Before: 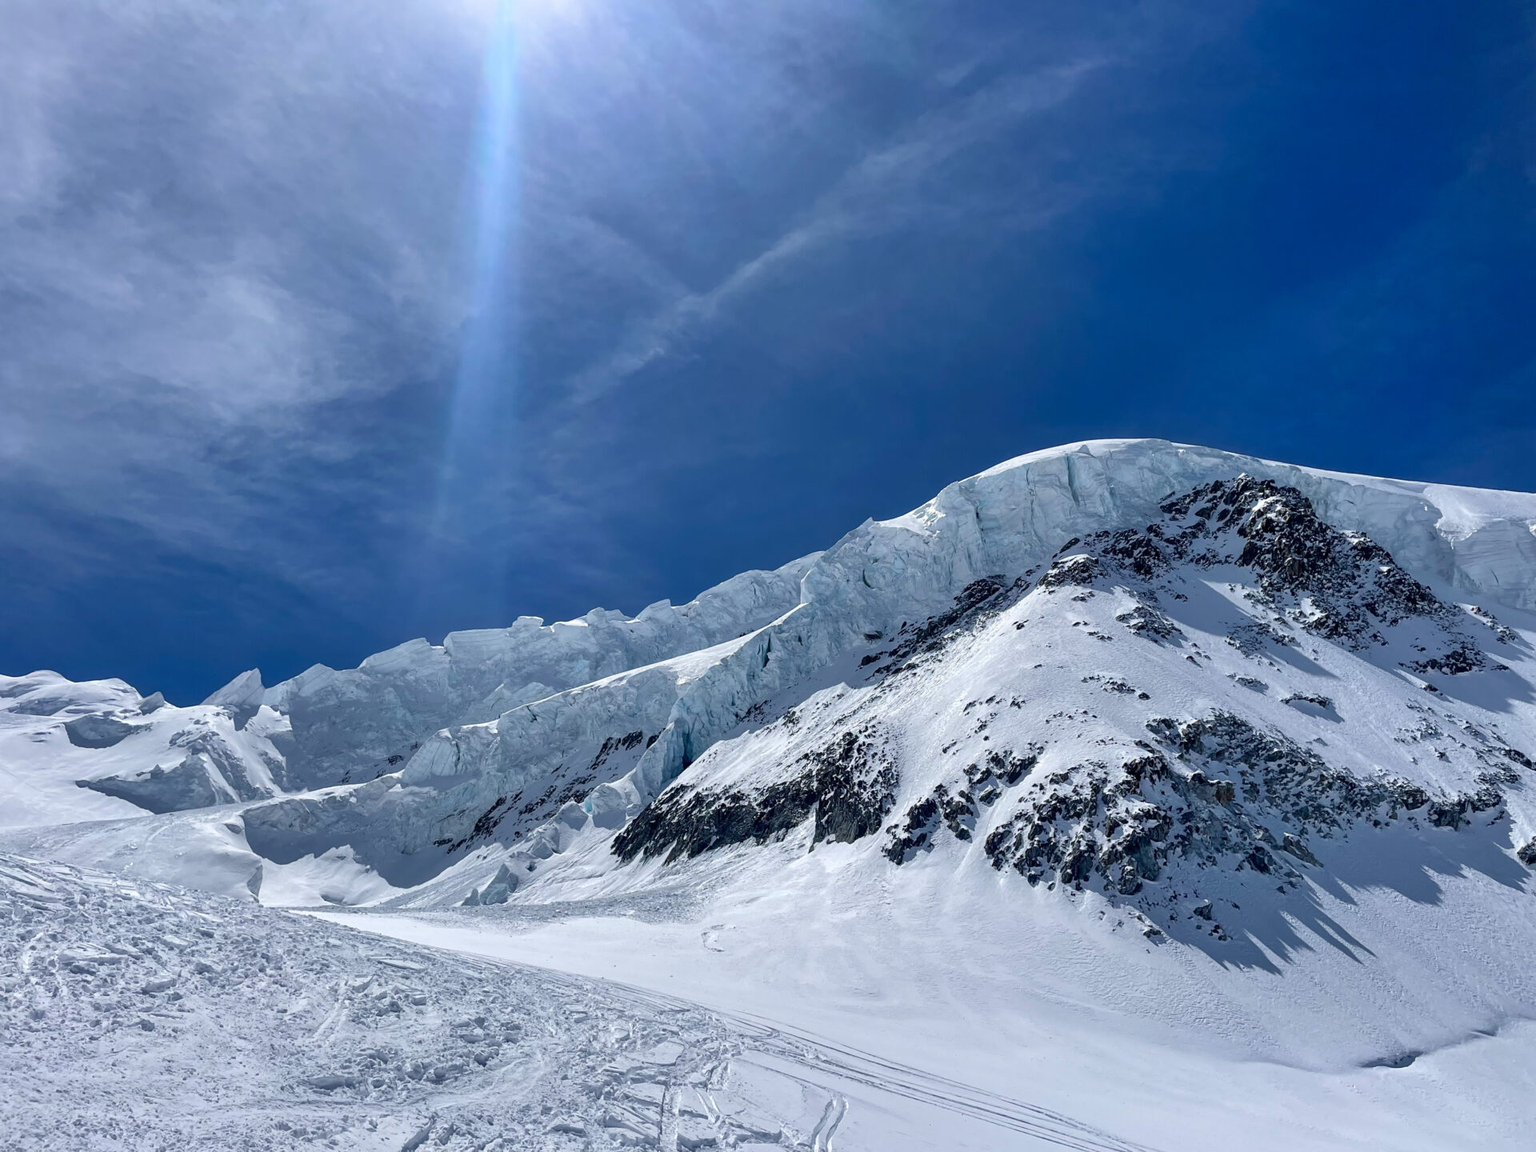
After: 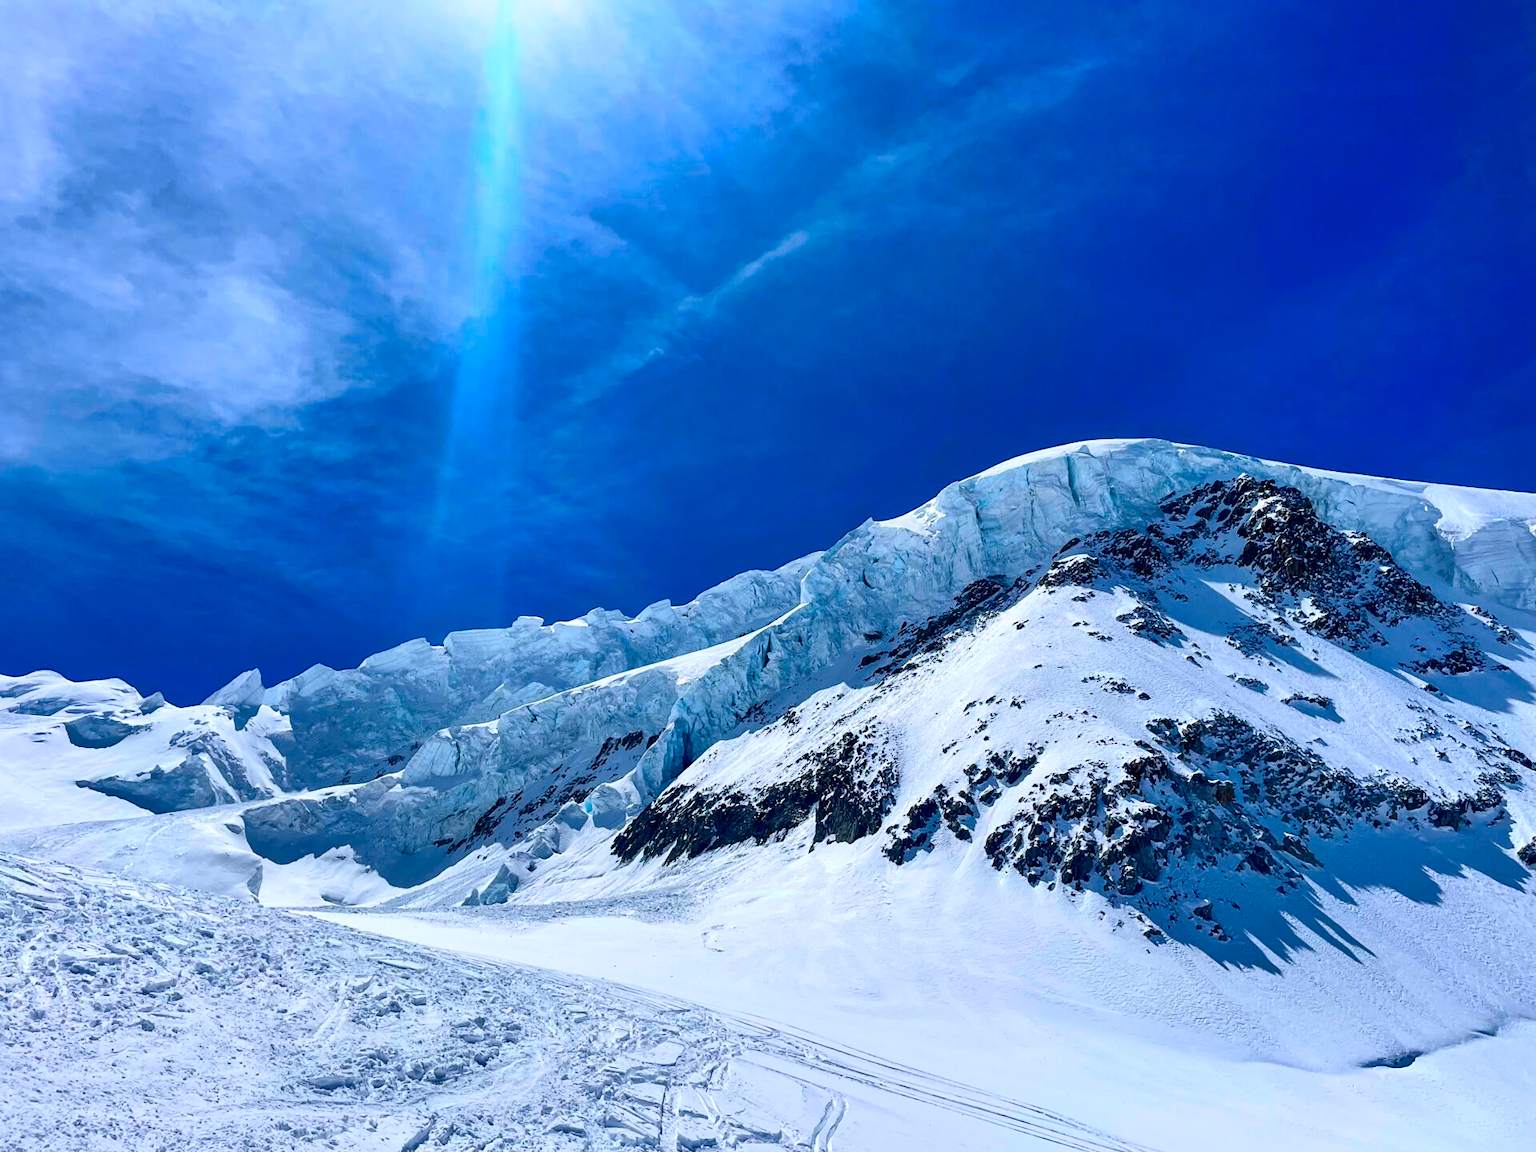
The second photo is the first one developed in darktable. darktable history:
contrast brightness saturation: contrast 0.269, brightness 0.012, saturation 0.883
